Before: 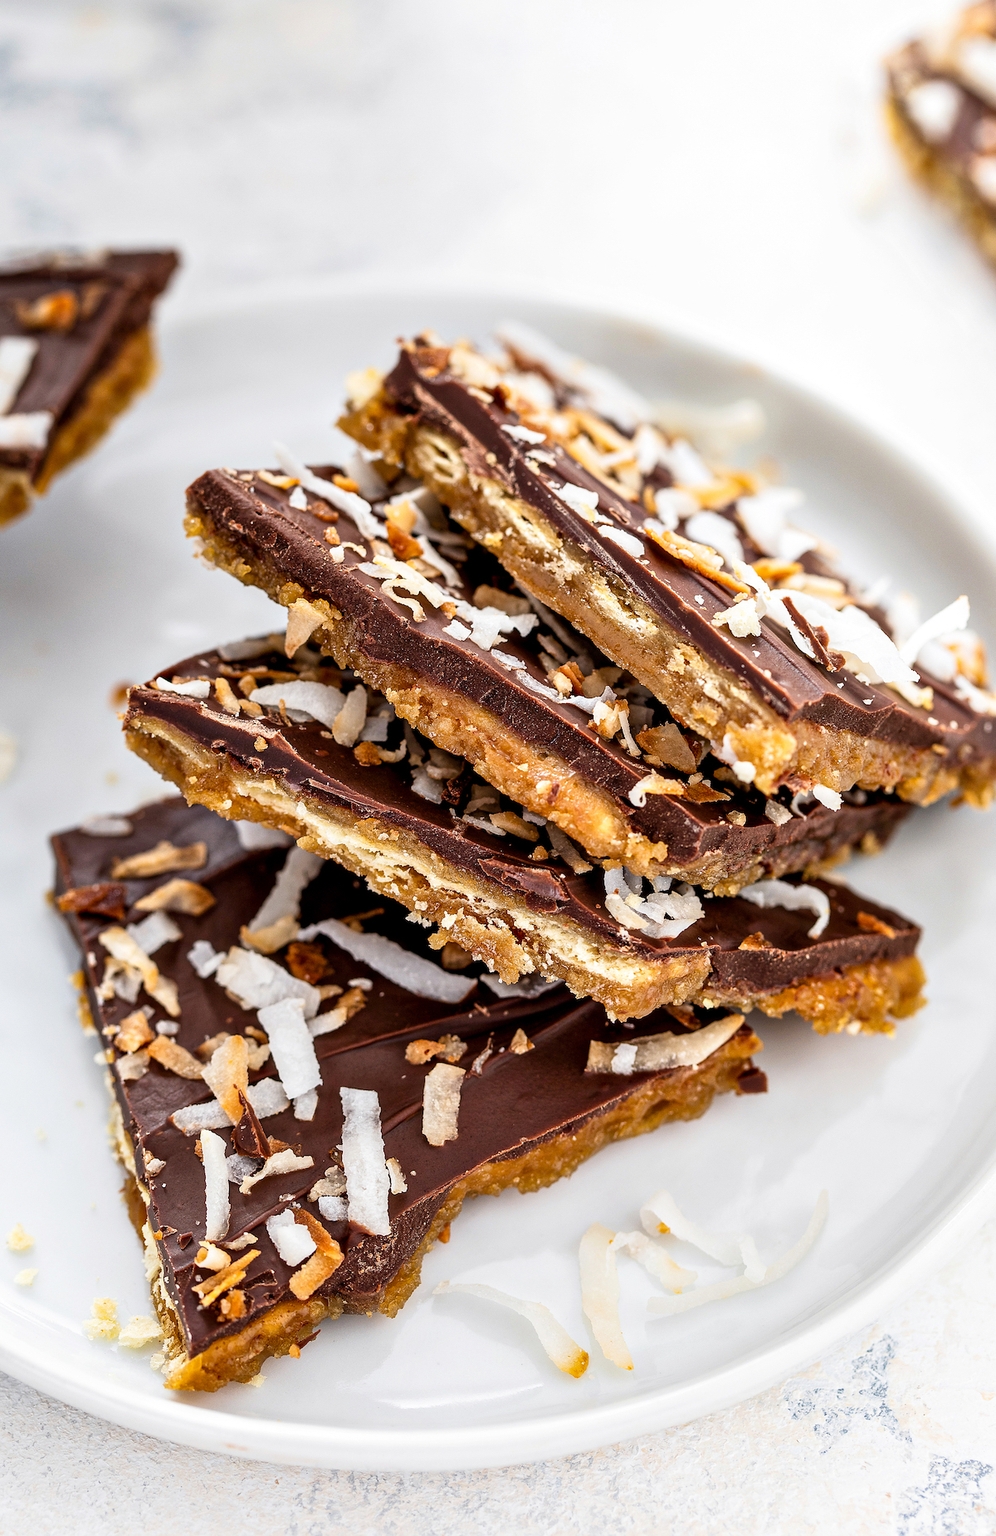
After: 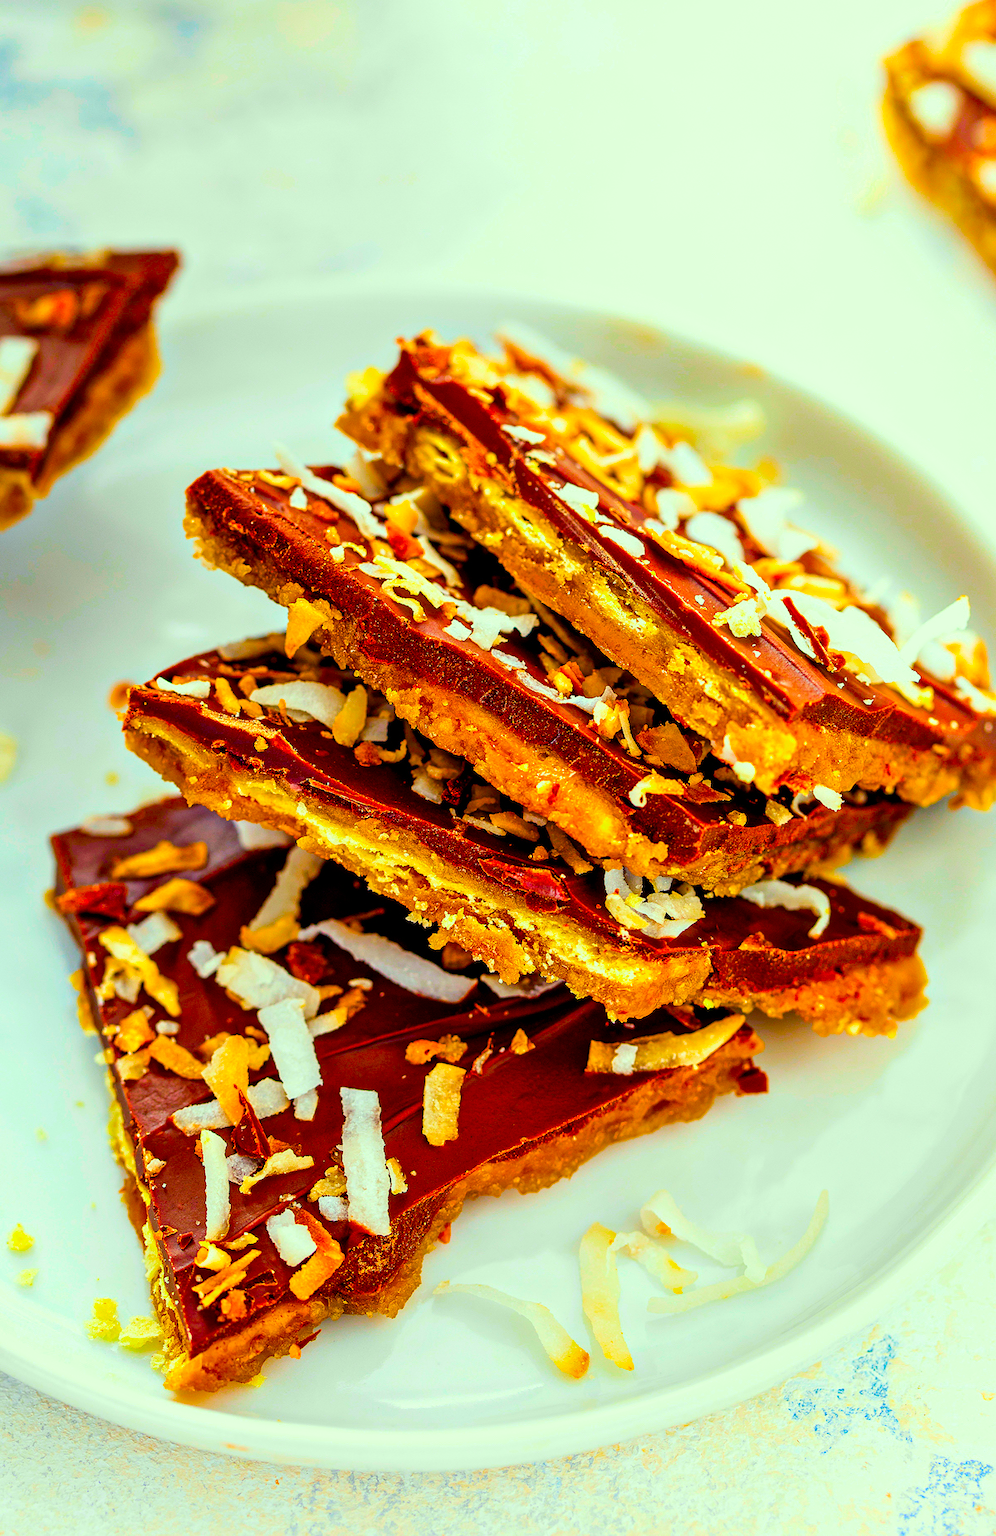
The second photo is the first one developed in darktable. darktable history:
color correction: highlights a* -11.12, highlights b* 9.86, saturation 1.72
color balance rgb: linear chroma grading › global chroma 19.621%, perceptual saturation grading › global saturation 29.731%, perceptual brilliance grading › mid-tones 9.832%, perceptual brilliance grading › shadows 15.423%, global vibrance 59.648%
